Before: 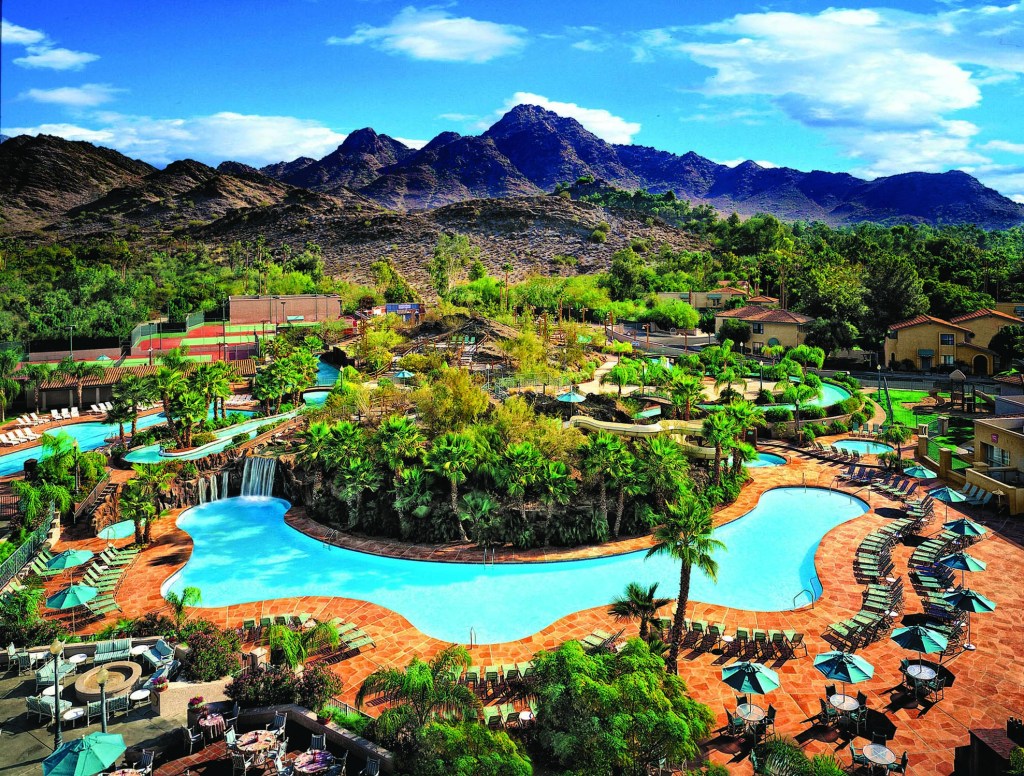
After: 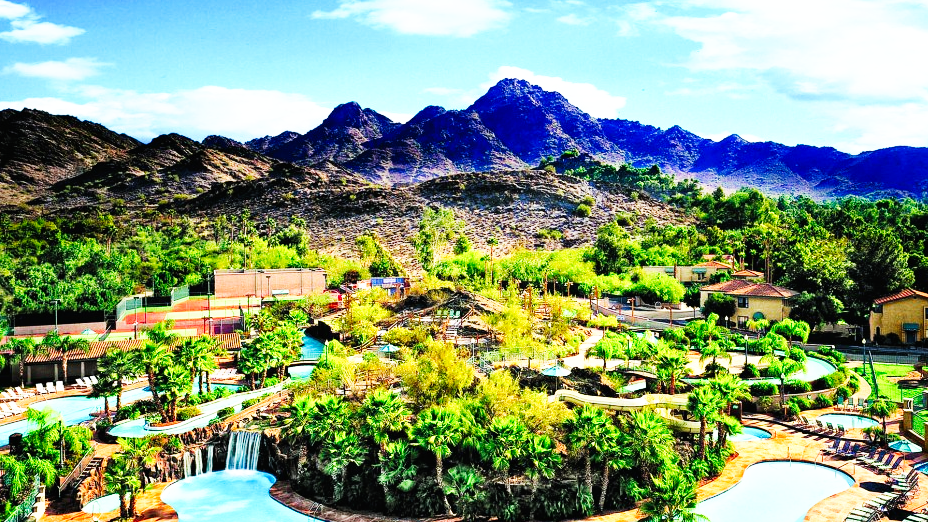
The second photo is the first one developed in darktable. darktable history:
base curve: curves: ch0 [(0, 0) (0.007, 0.004) (0.027, 0.03) (0.046, 0.07) (0.207, 0.54) (0.442, 0.872) (0.673, 0.972) (1, 1)], preserve colors none
crop: left 1.509%, top 3.452%, right 7.696%, bottom 28.452%
